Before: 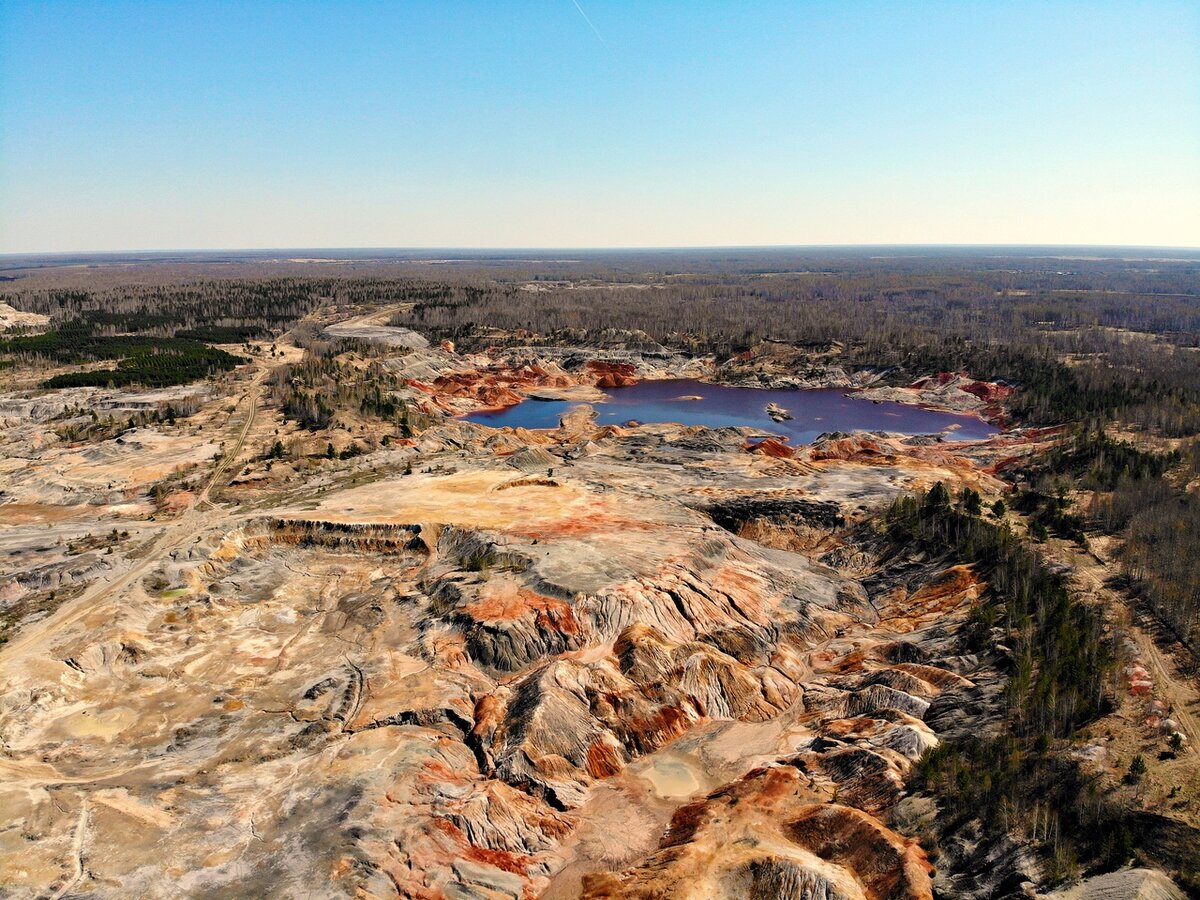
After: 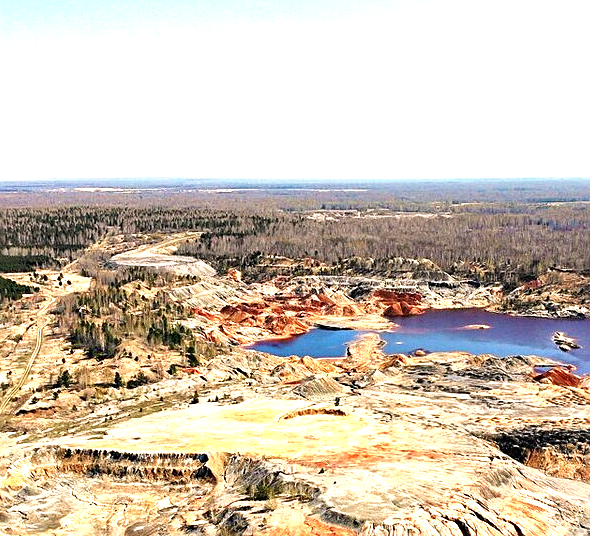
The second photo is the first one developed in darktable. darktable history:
crop: left 17.819%, top 7.93%, right 32.99%, bottom 32.501%
sharpen: on, module defaults
exposure: black level correction 0, exposure 1.199 EV, compensate highlight preservation false
velvia: on, module defaults
